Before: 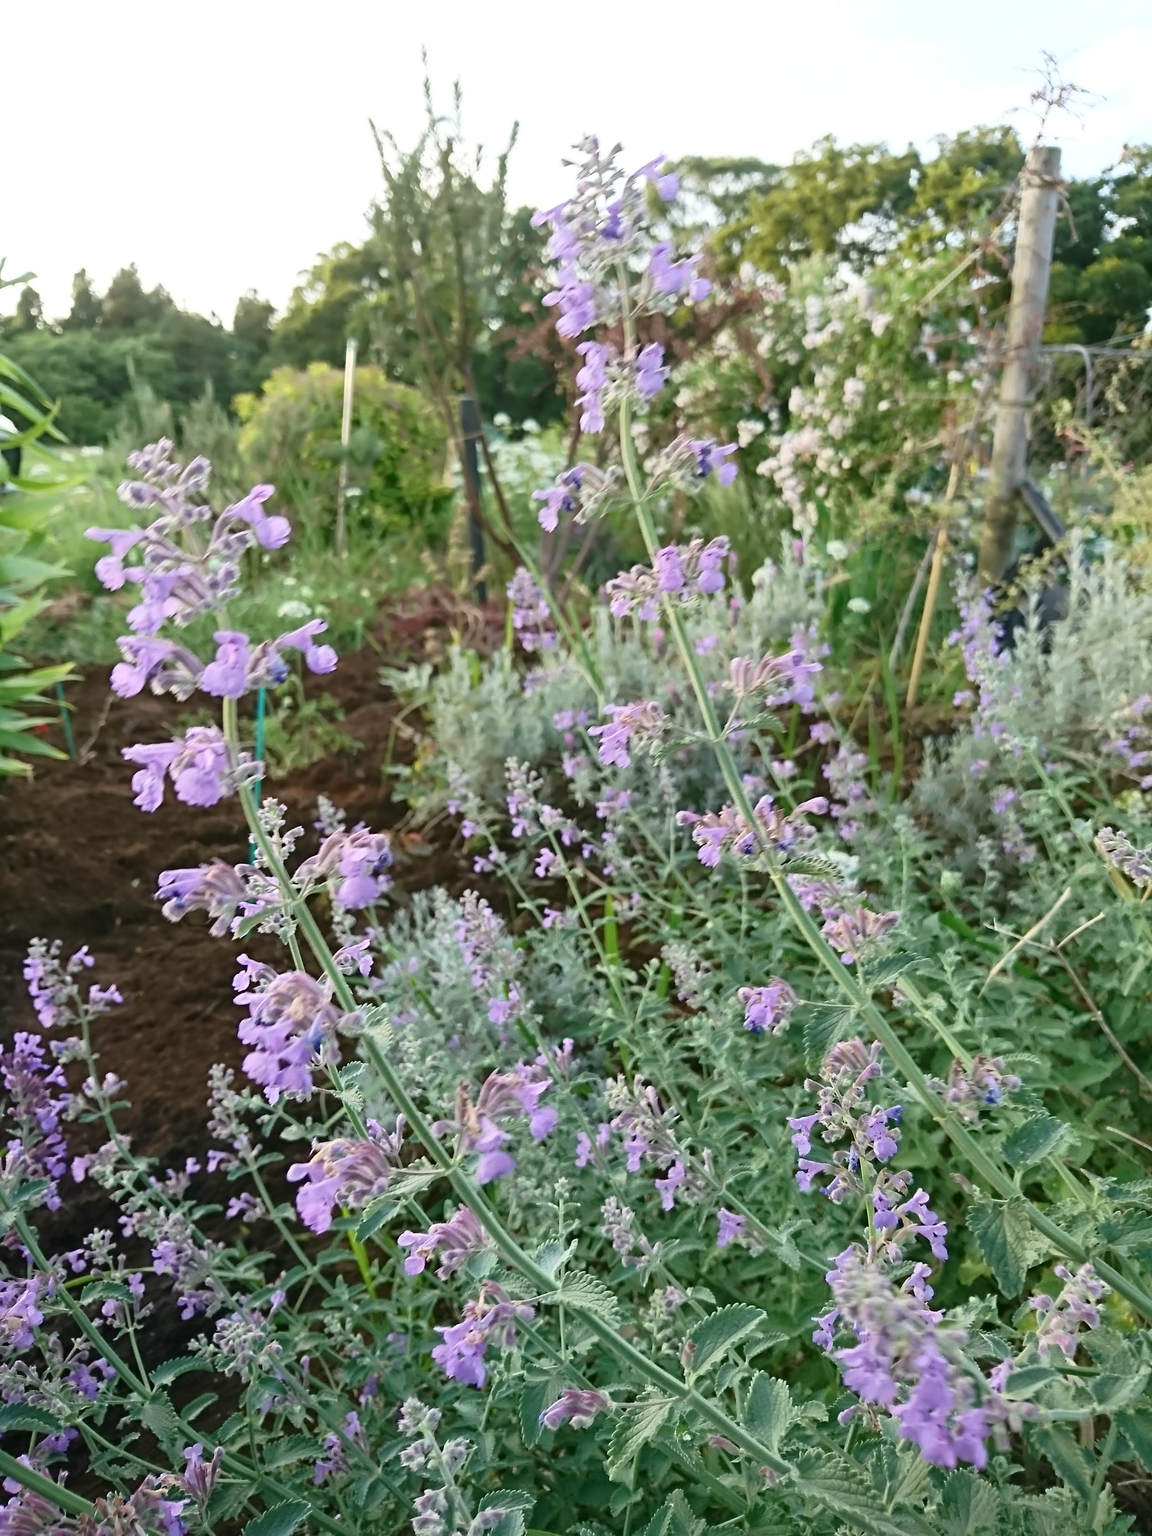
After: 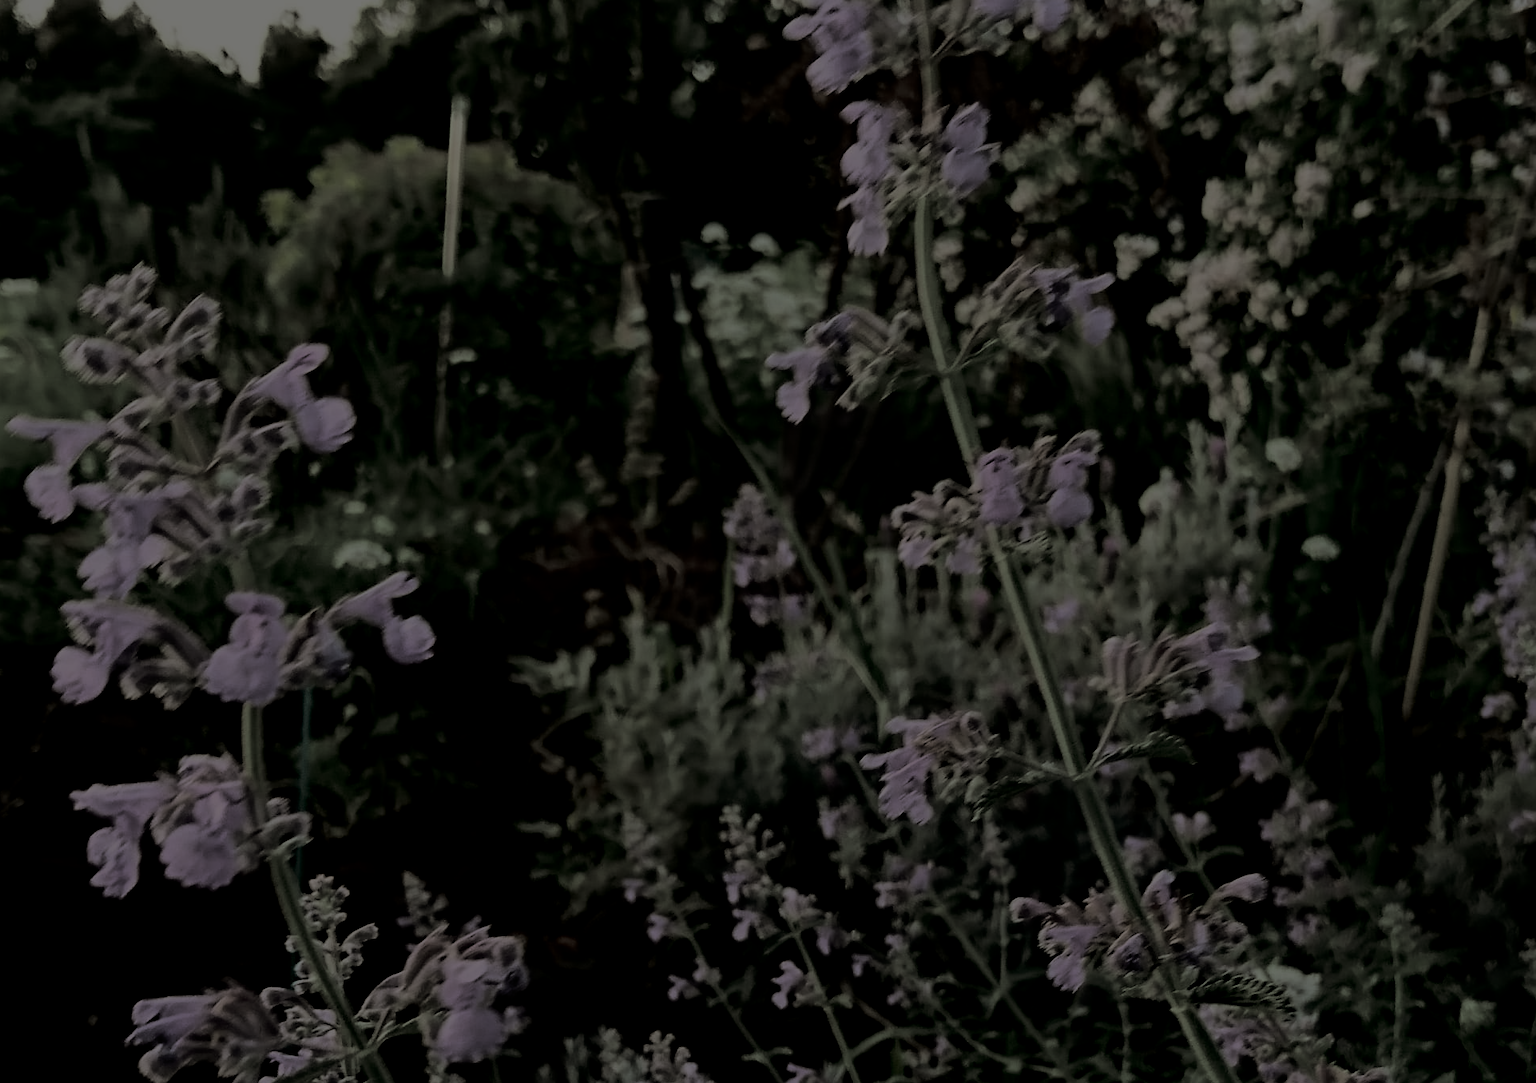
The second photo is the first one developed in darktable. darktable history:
crop: left 7.036%, top 18.398%, right 14.379%, bottom 40.043%
white balance: red 0.967, blue 1.049
filmic rgb: black relative exposure -5 EV, hardness 2.88, contrast 1.1
split-toning: shadows › hue 46.8°, shadows › saturation 0.17, highlights › hue 316.8°, highlights › saturation 0.27, balance -51.82
tone curve: curves: ch0 [(0, 0) (0.068, 0.012) (0.183, 0.089) (0.341, 0.283) (0.547, 0.532) (0.828, 0.815) (1, 0.983)]; ch1 [(0, 0) (0.23, 0.166) (0.34, 0.308) (0.371, 0.337) (0.429, 0.411) (0.477, 0.462) (0.499, 0.498) (0.529, 0.537) (0.559, 0.582) (0.743, 0.798) (1, 1)]; ch2 [(0, 0) (0.431, 0.414) (0.498, 0.503) (0.524, 0.528) (0.568, 0.546) (0.6, 0.597) (0.634, 0.645) (0.728, 0.742) (1, 1)], color space Lab, independent channels, preserve colors none
exposure: exposure -2.446 EV, compensate highlight preservation false
